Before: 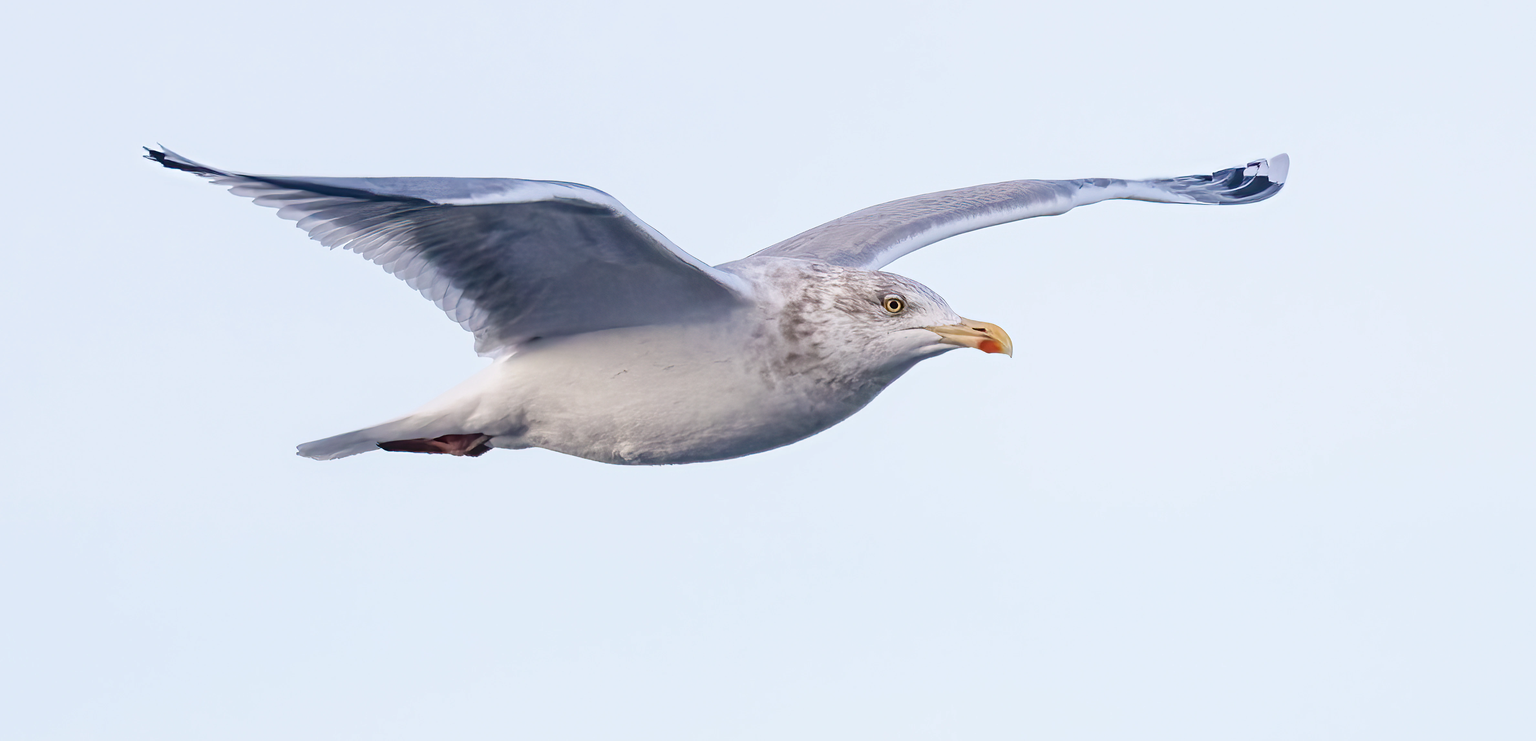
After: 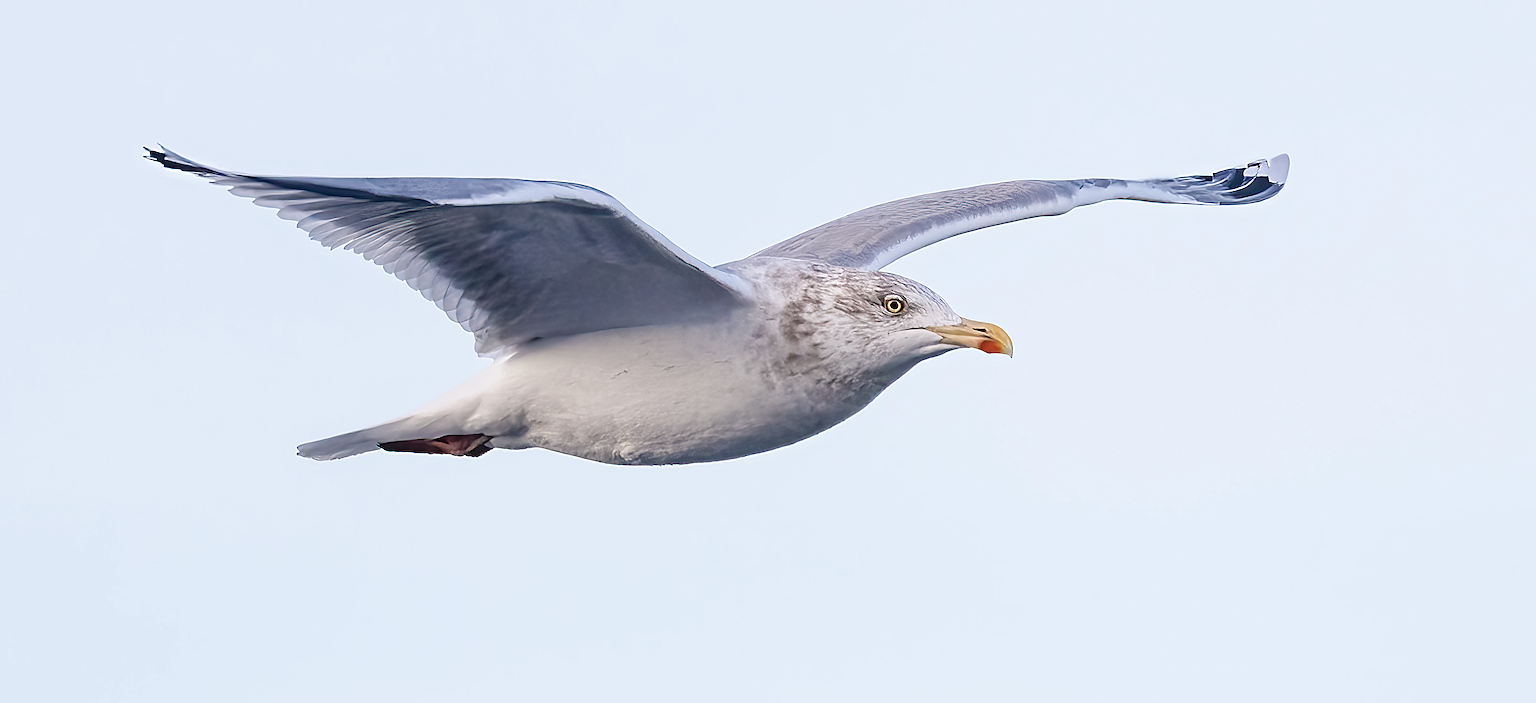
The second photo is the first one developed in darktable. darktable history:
crop and rotate: top 0%, bottom 5.097%
sharpen: radius 3.69, amount 0.928
